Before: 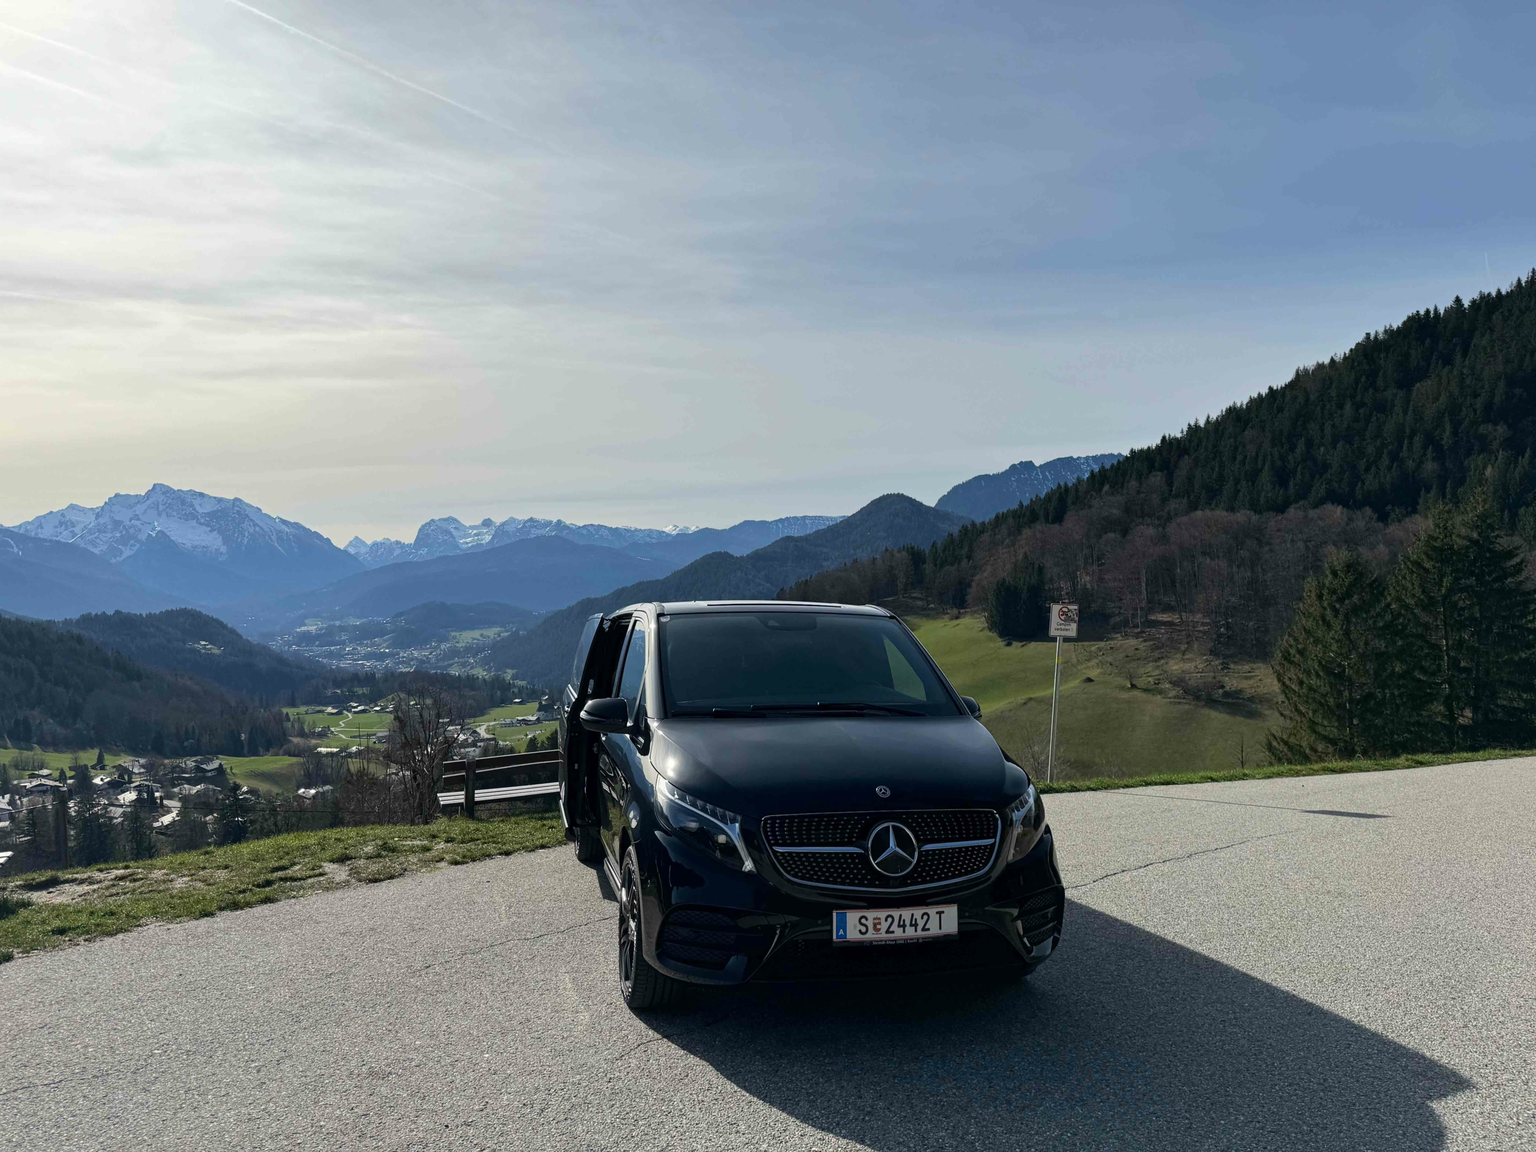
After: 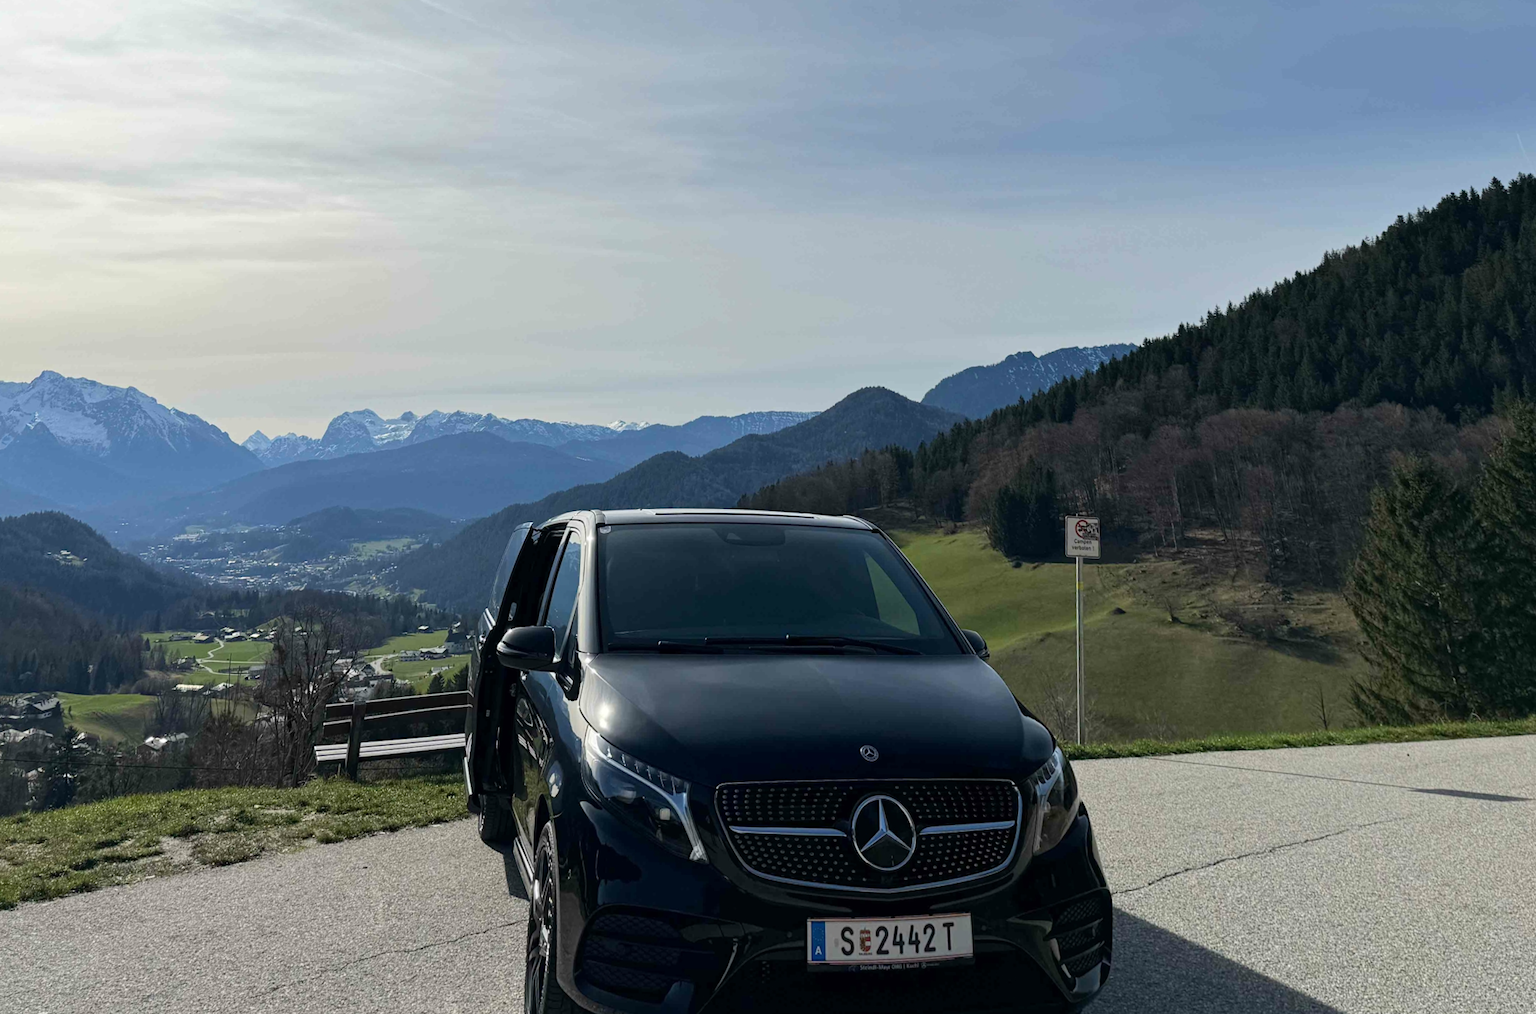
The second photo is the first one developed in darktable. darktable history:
crop: left 0.387%, top 5.469%, bottom 19.809%
rotate and perspective: rotation 0.72°, lens shift (vertical) -0.352, lens shift (horizontal) -0.051, crop left 0.152, crop right 0.859, crop top 0.019, crop bottom 0.964
